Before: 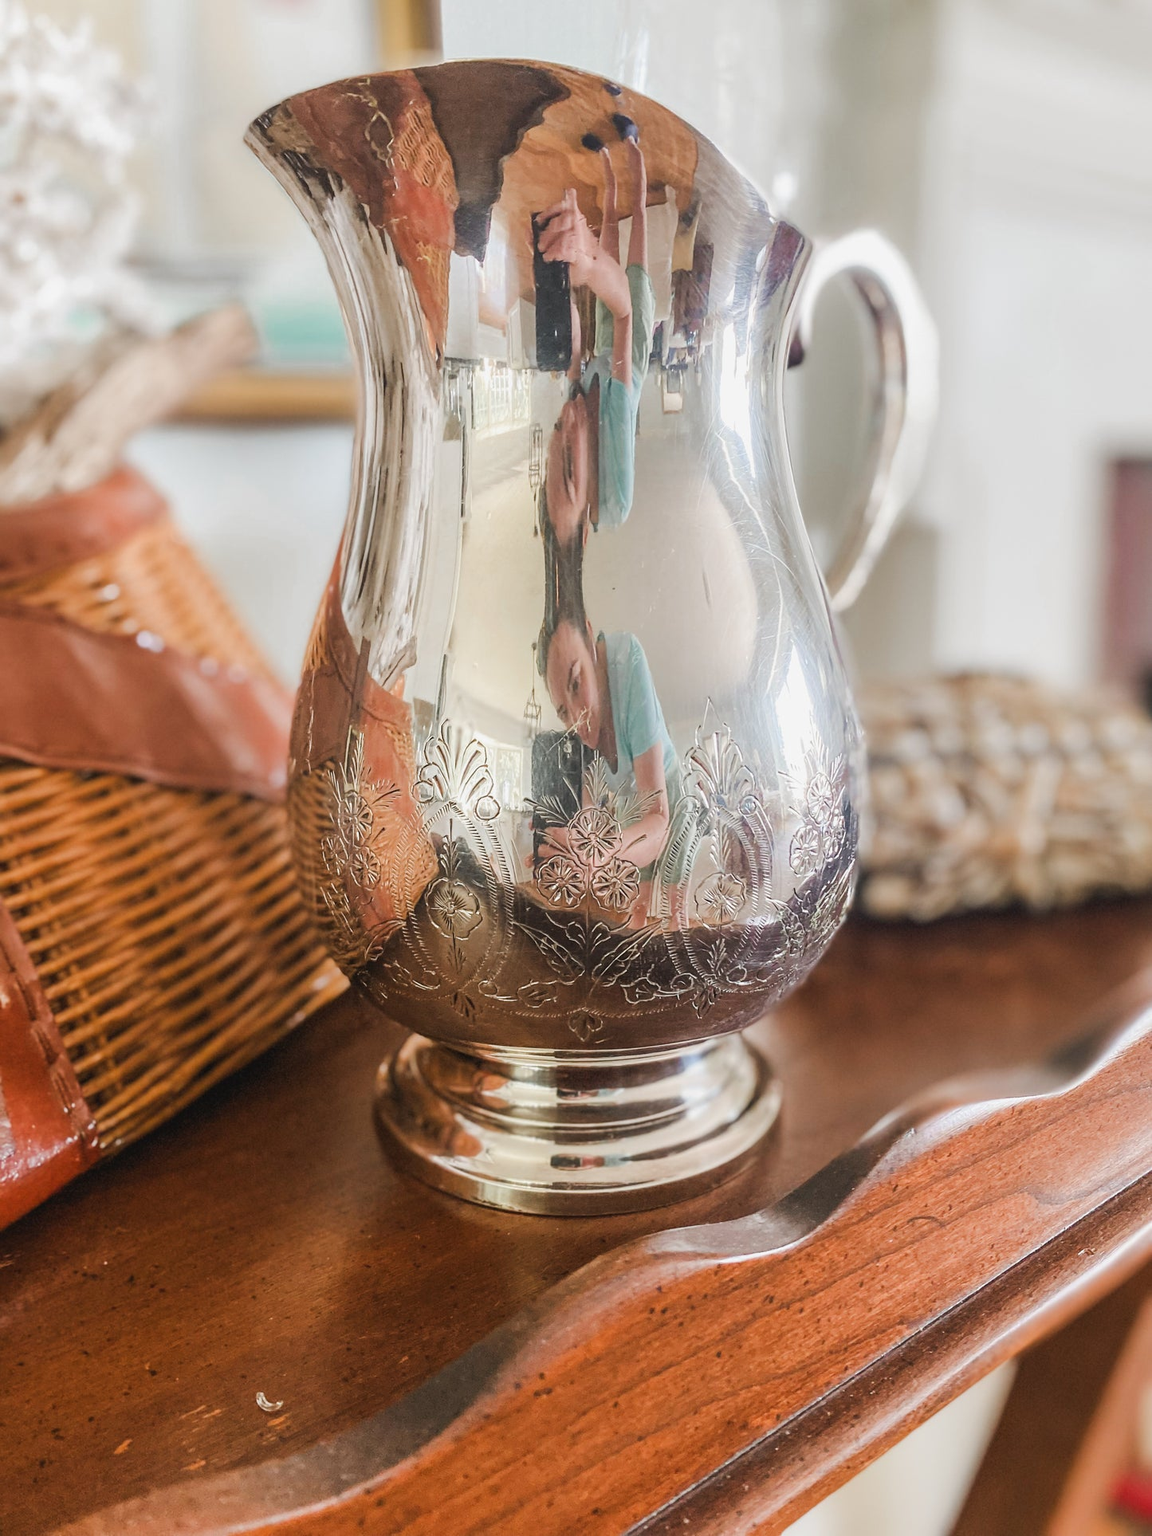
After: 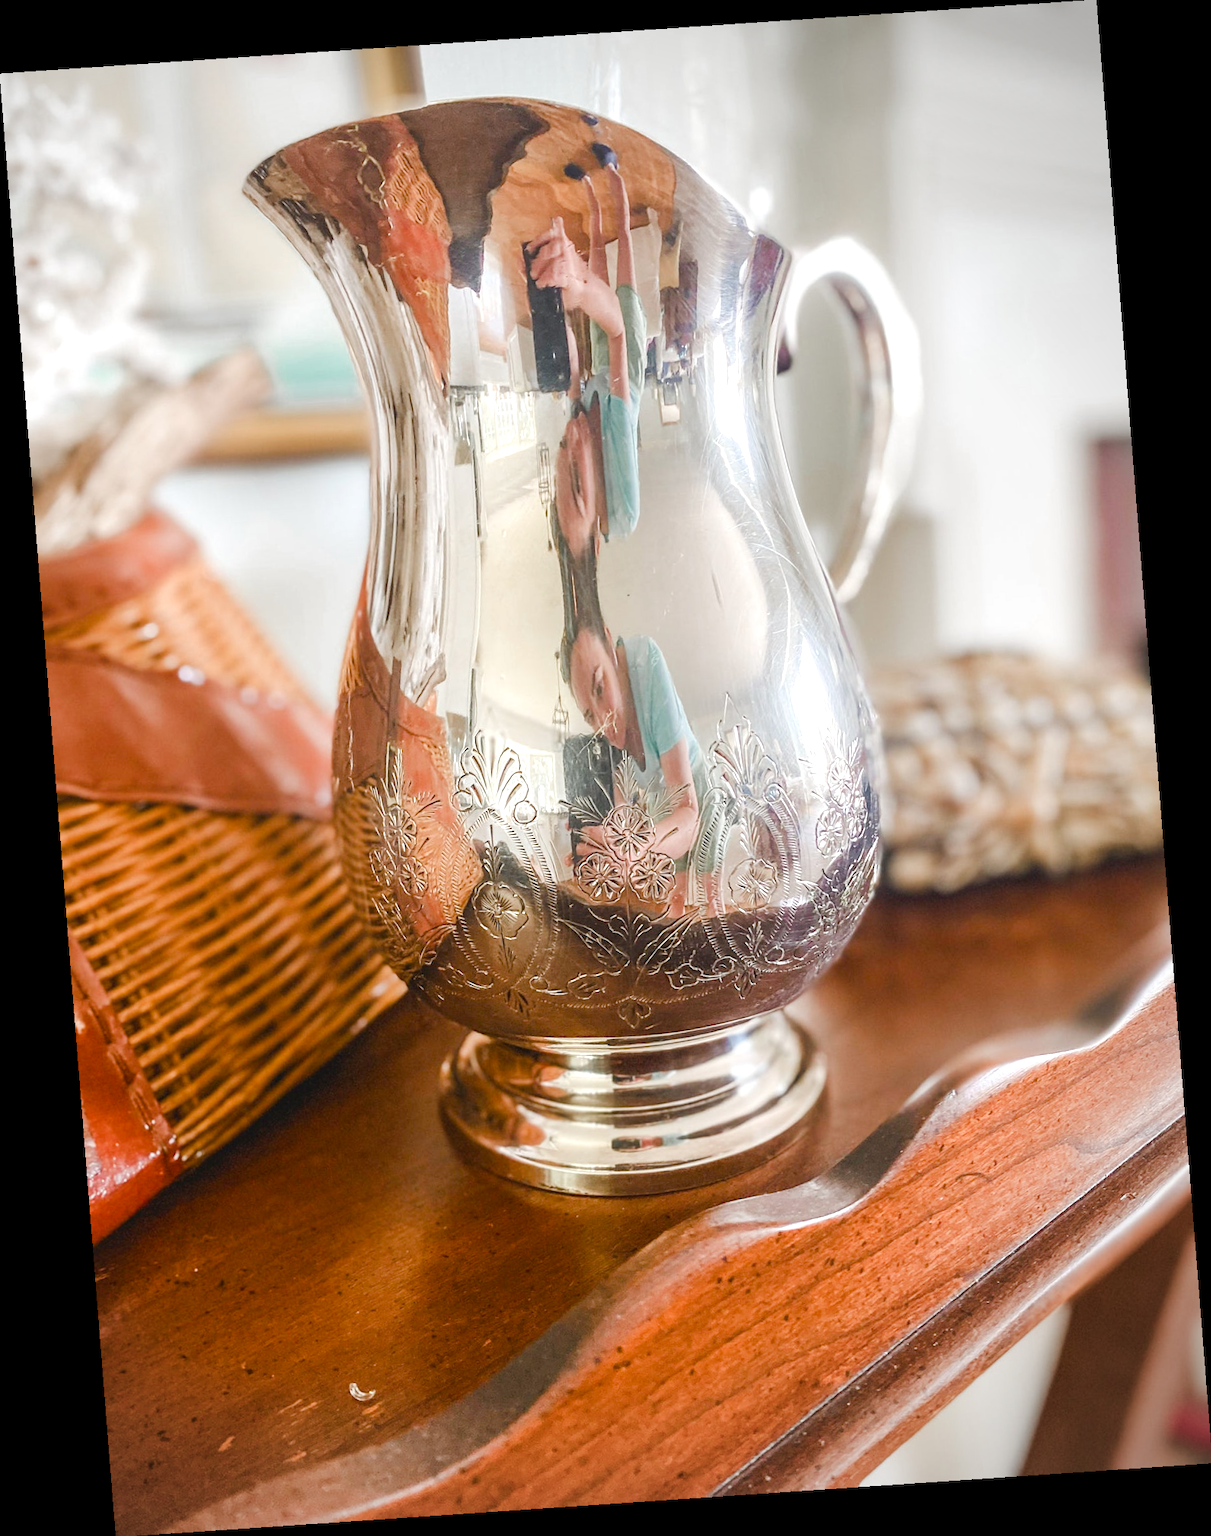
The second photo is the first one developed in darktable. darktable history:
vignetting: center (-0.15, 0.013)
rotate and perspective: rotation -4.2°, shear 0.006, automatic cropping off
exposure: exposure -0.048 EV, compensate highlight preservation false
color balance rgb: perceptual saturation grading › global saturation 20%, perceptual saturation grading › highlights -50%, perceptual saturation grading › shadows 30%, perceptual brilliance grading › global brilliance 10%, perceptual brilliance grading › shadows 15%
